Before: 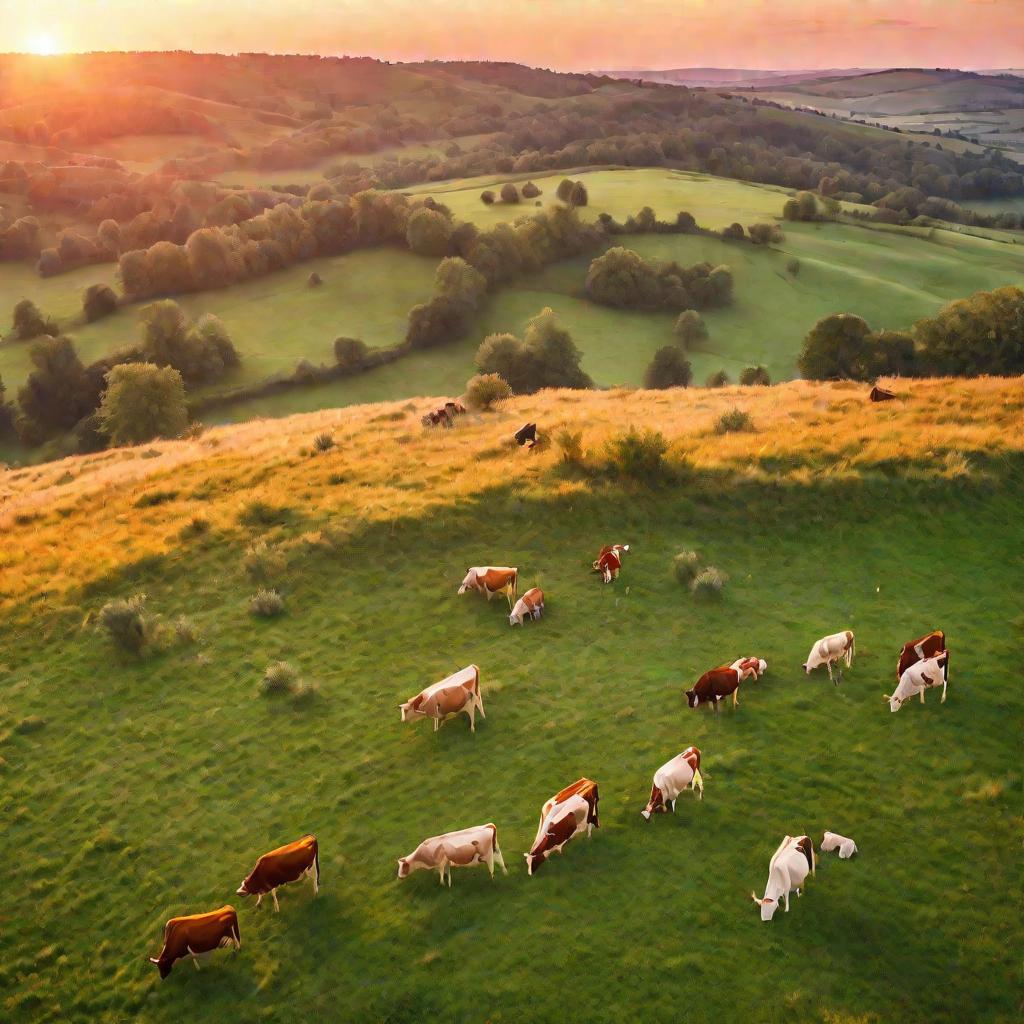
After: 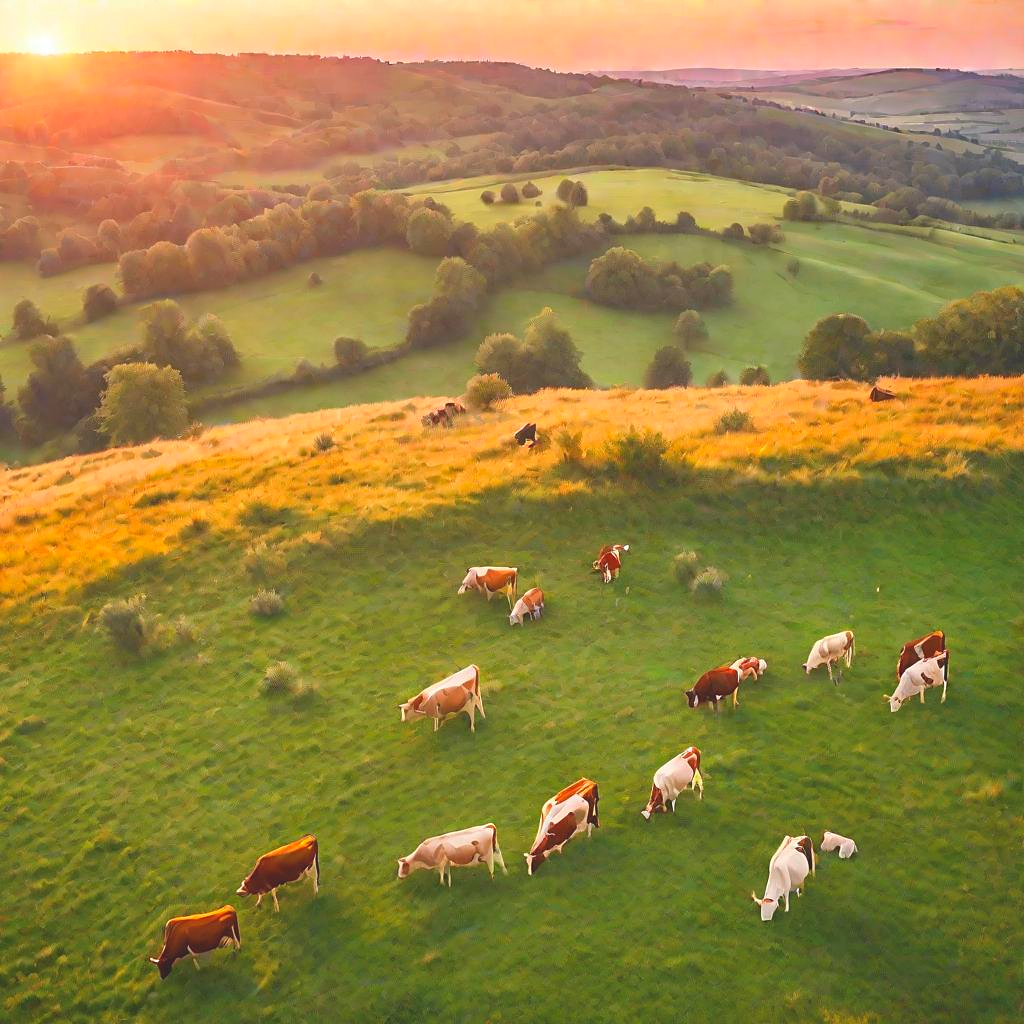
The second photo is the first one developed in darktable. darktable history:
sharpen: radius 1.559, amount 0.373, threshold 1.271
contrast brightness saturation: contrast -0.28
exposure: black level correction 0, exposure 0.7 EV, compensate exposure bias true, compensate highlight preservation false
